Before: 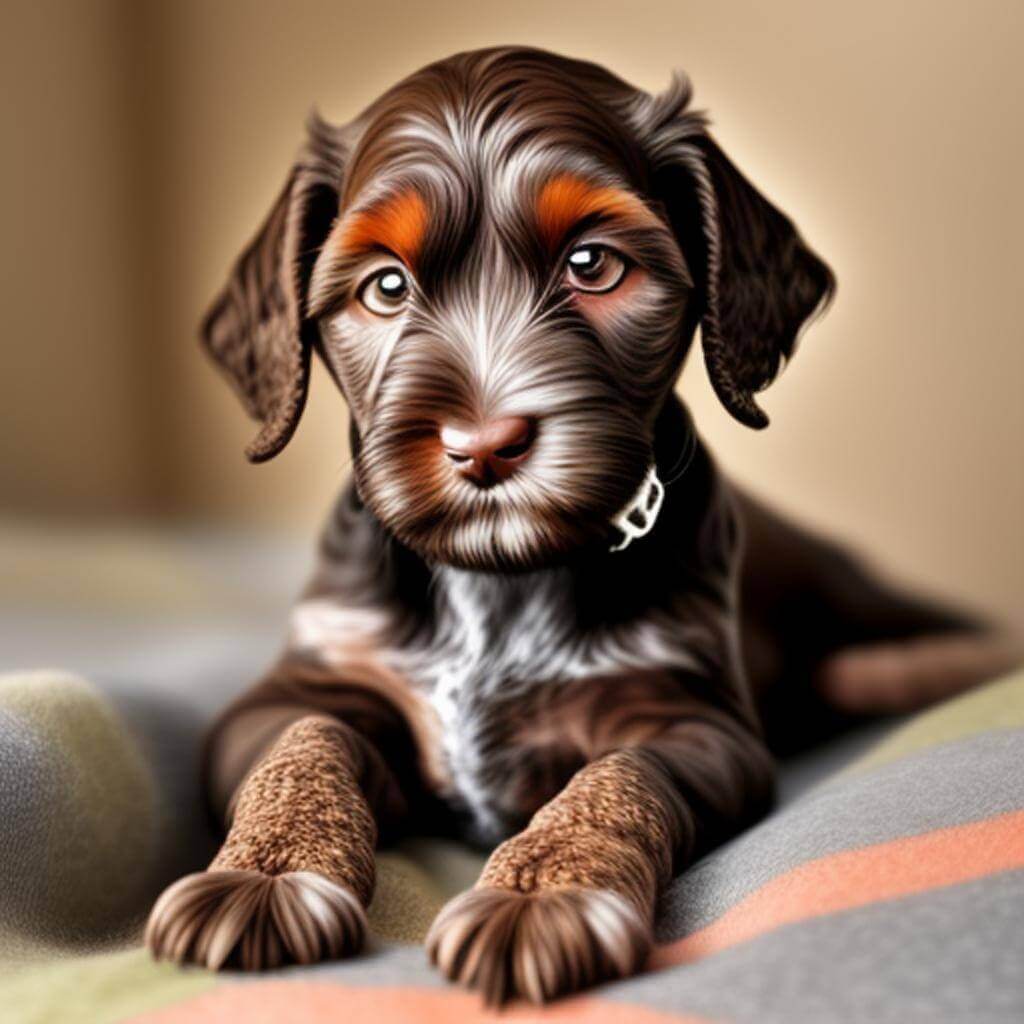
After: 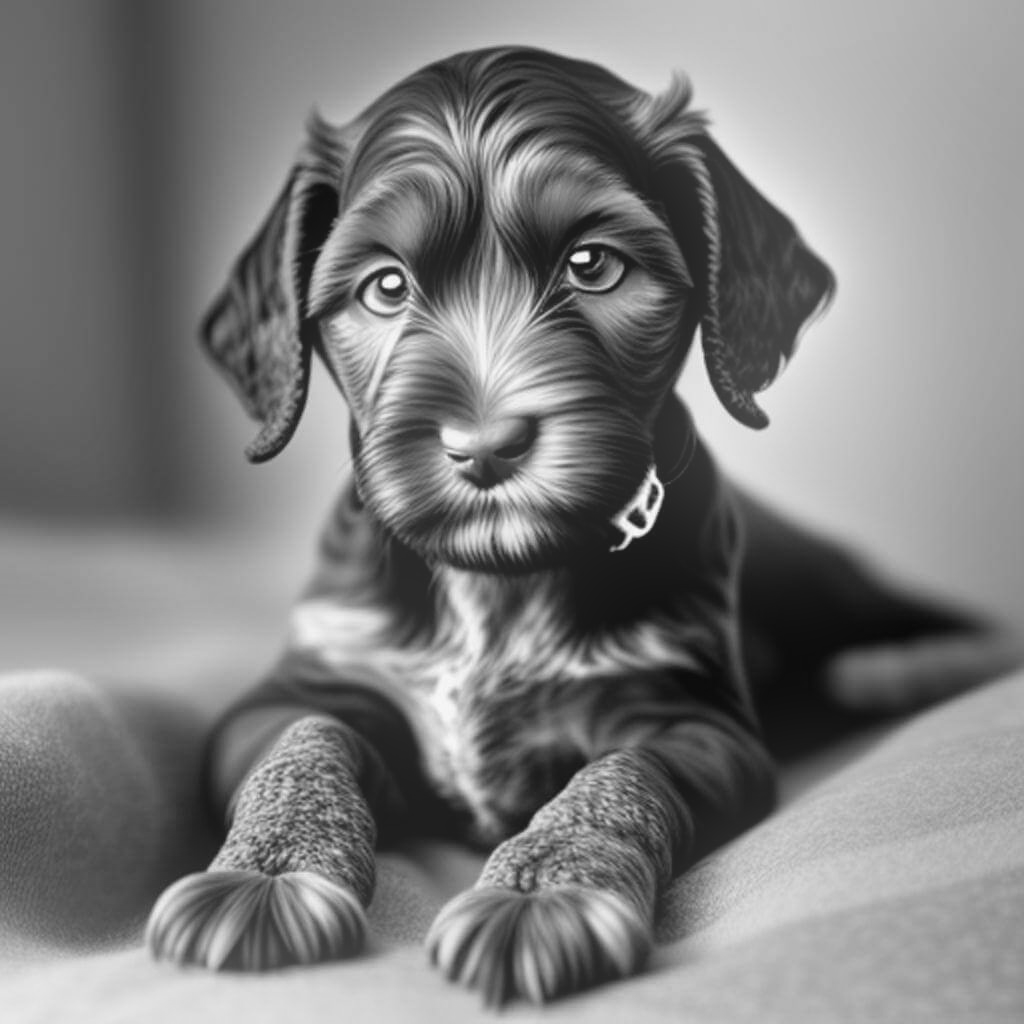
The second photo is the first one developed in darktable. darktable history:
bloom: on, module defaults
monochrome: a -35.87, b 49.73, size 1.7
